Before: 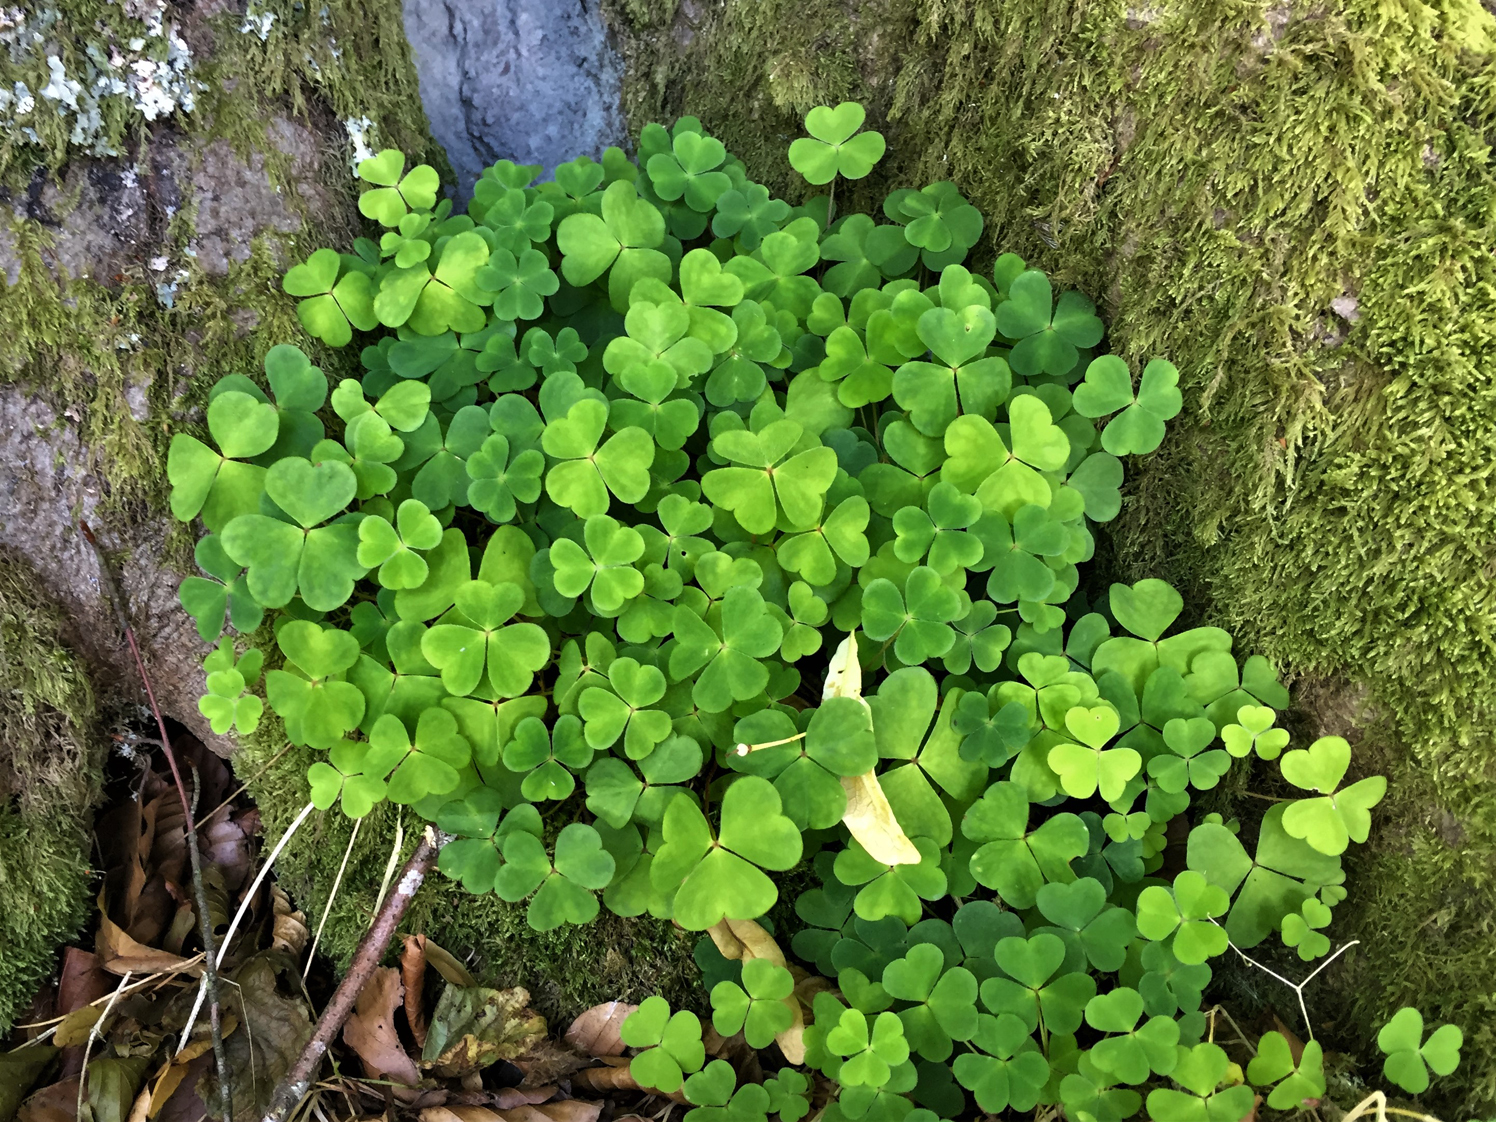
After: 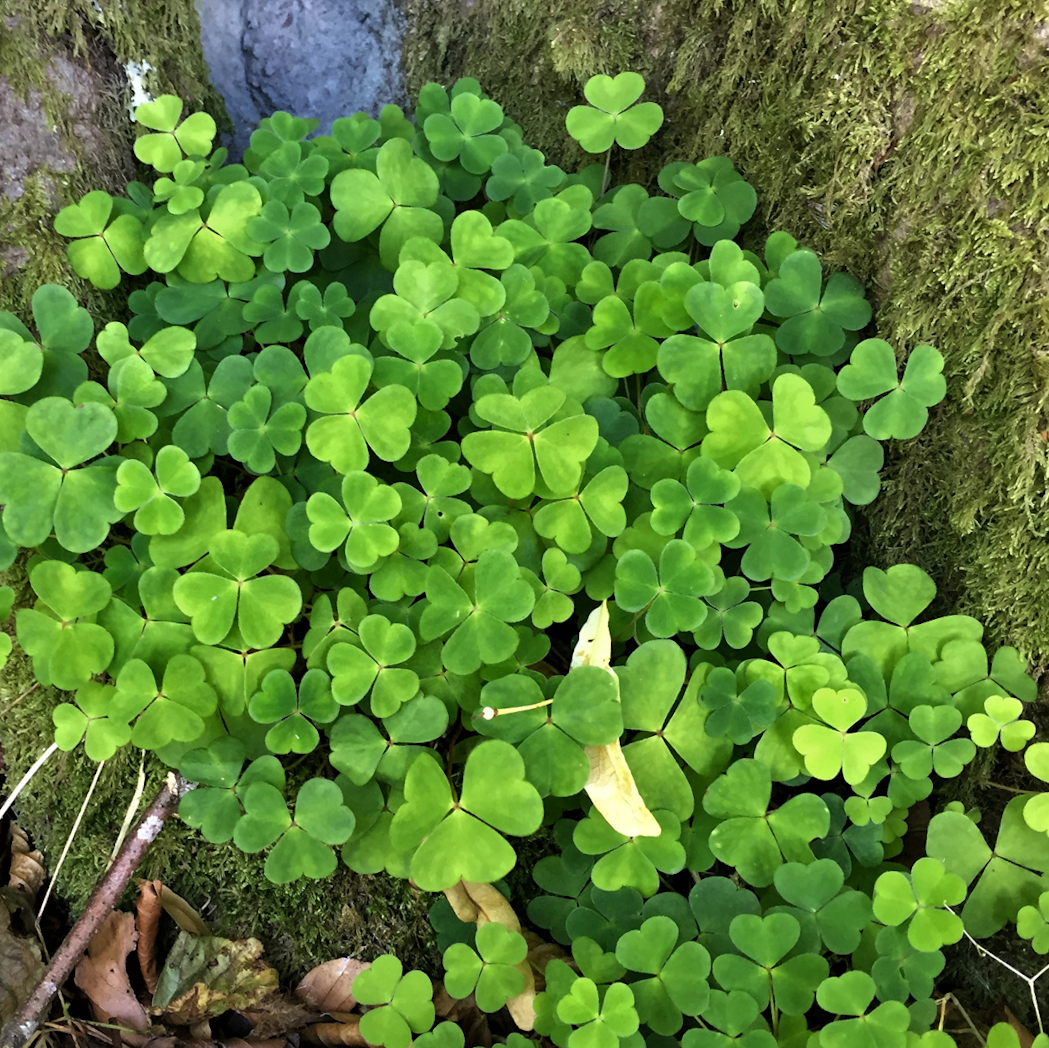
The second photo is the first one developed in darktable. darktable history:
crop and rotate: angle -3.05°, left 14.021%, top 0.024%, right 10.969%, bottom 0.069%
